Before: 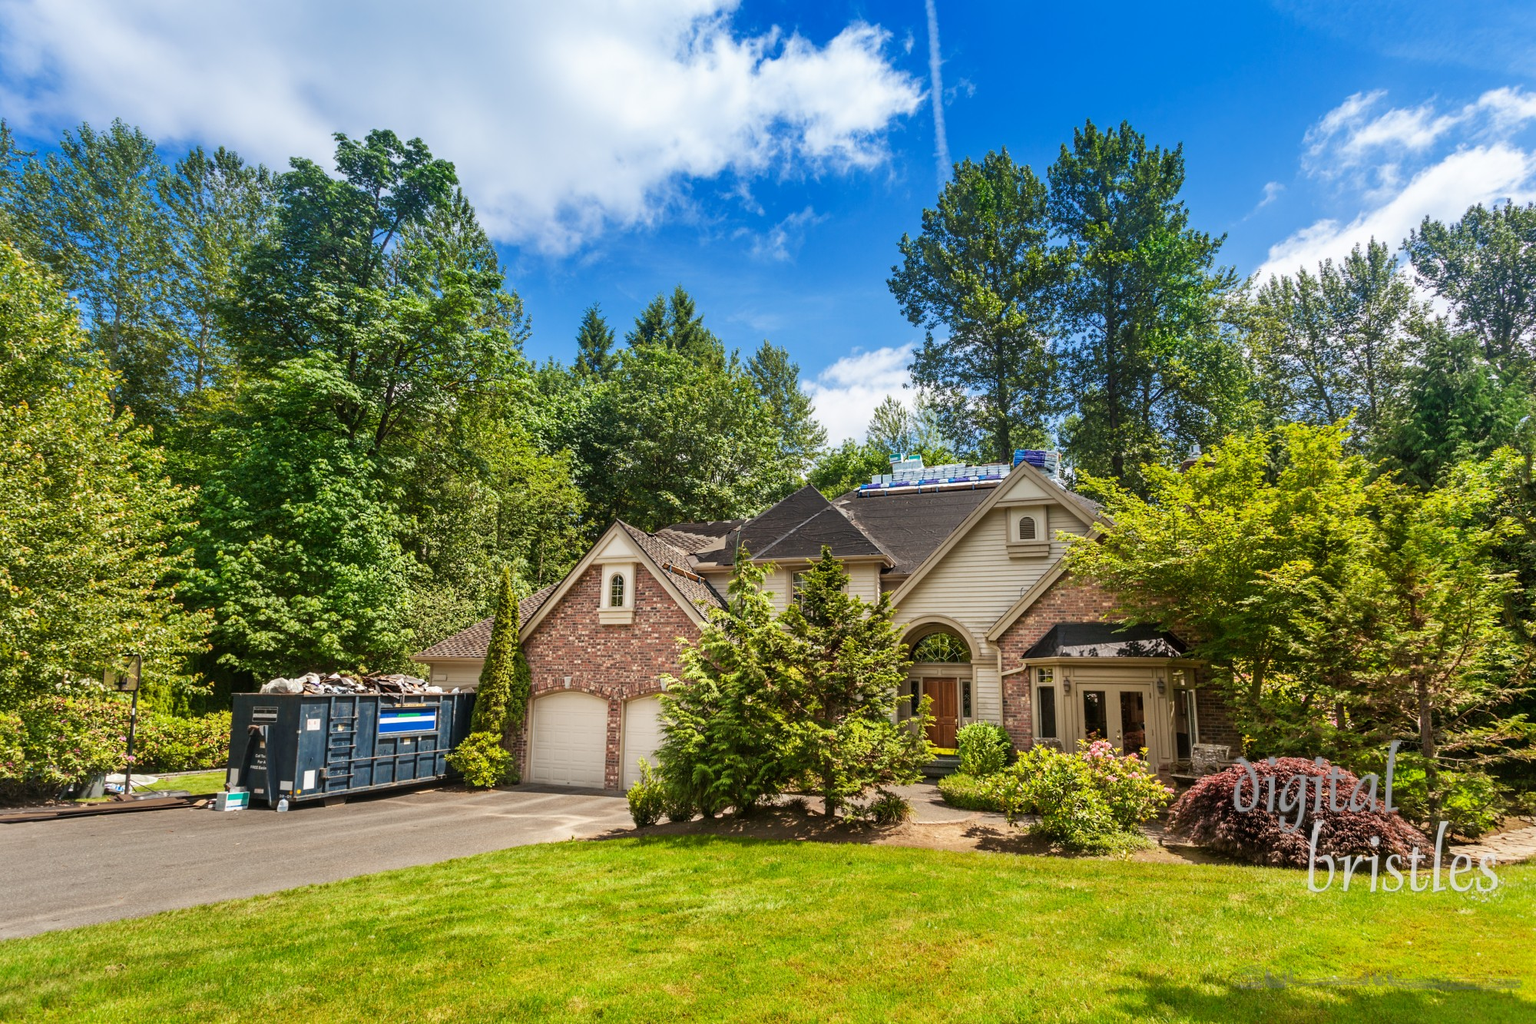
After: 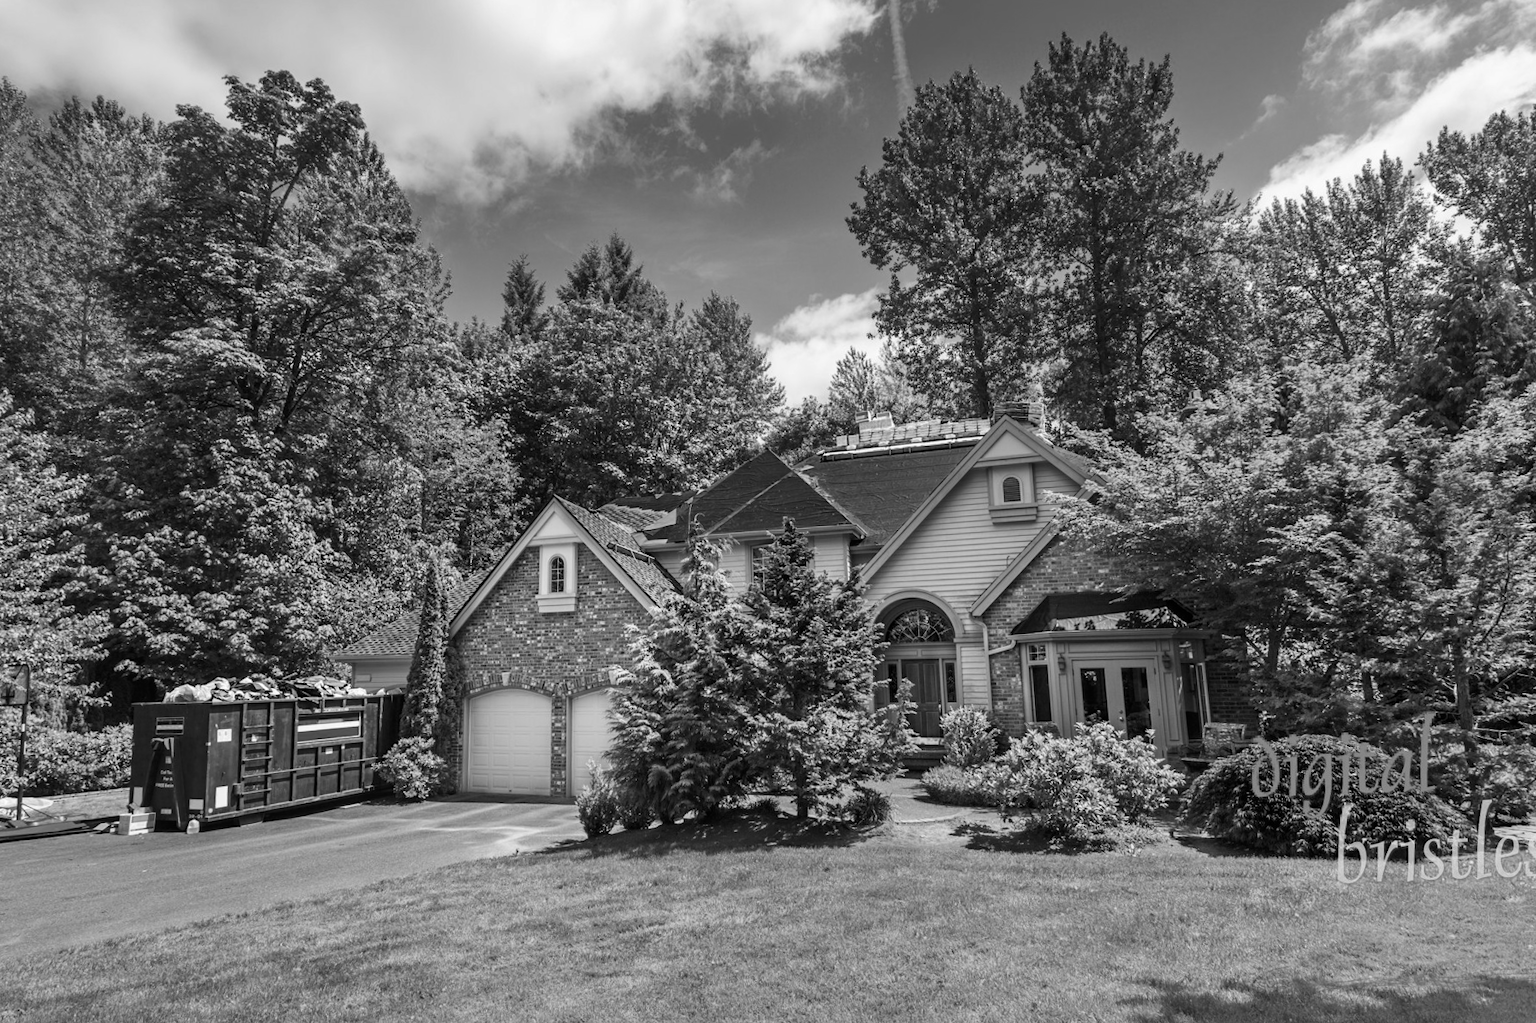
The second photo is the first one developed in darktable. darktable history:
contrast brightness saturation: brightness -0.09
monochrome: a -4.13, b 5.16, size 1
crop and rotate: angle 1.96°, left 5.673%, top 5.673%
